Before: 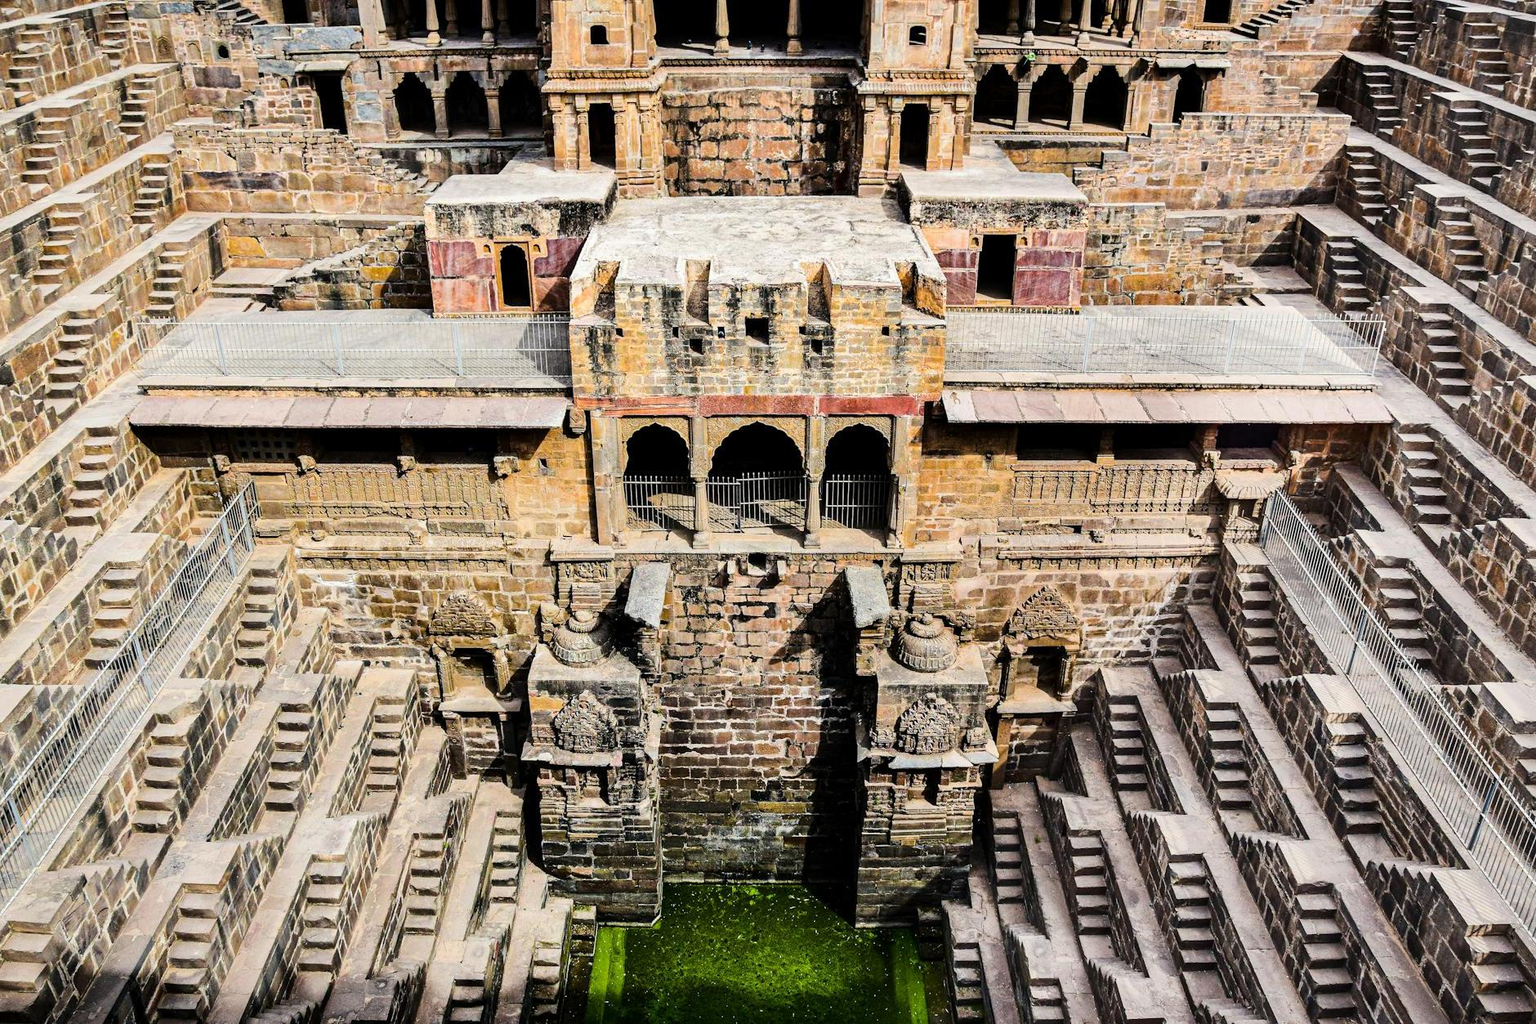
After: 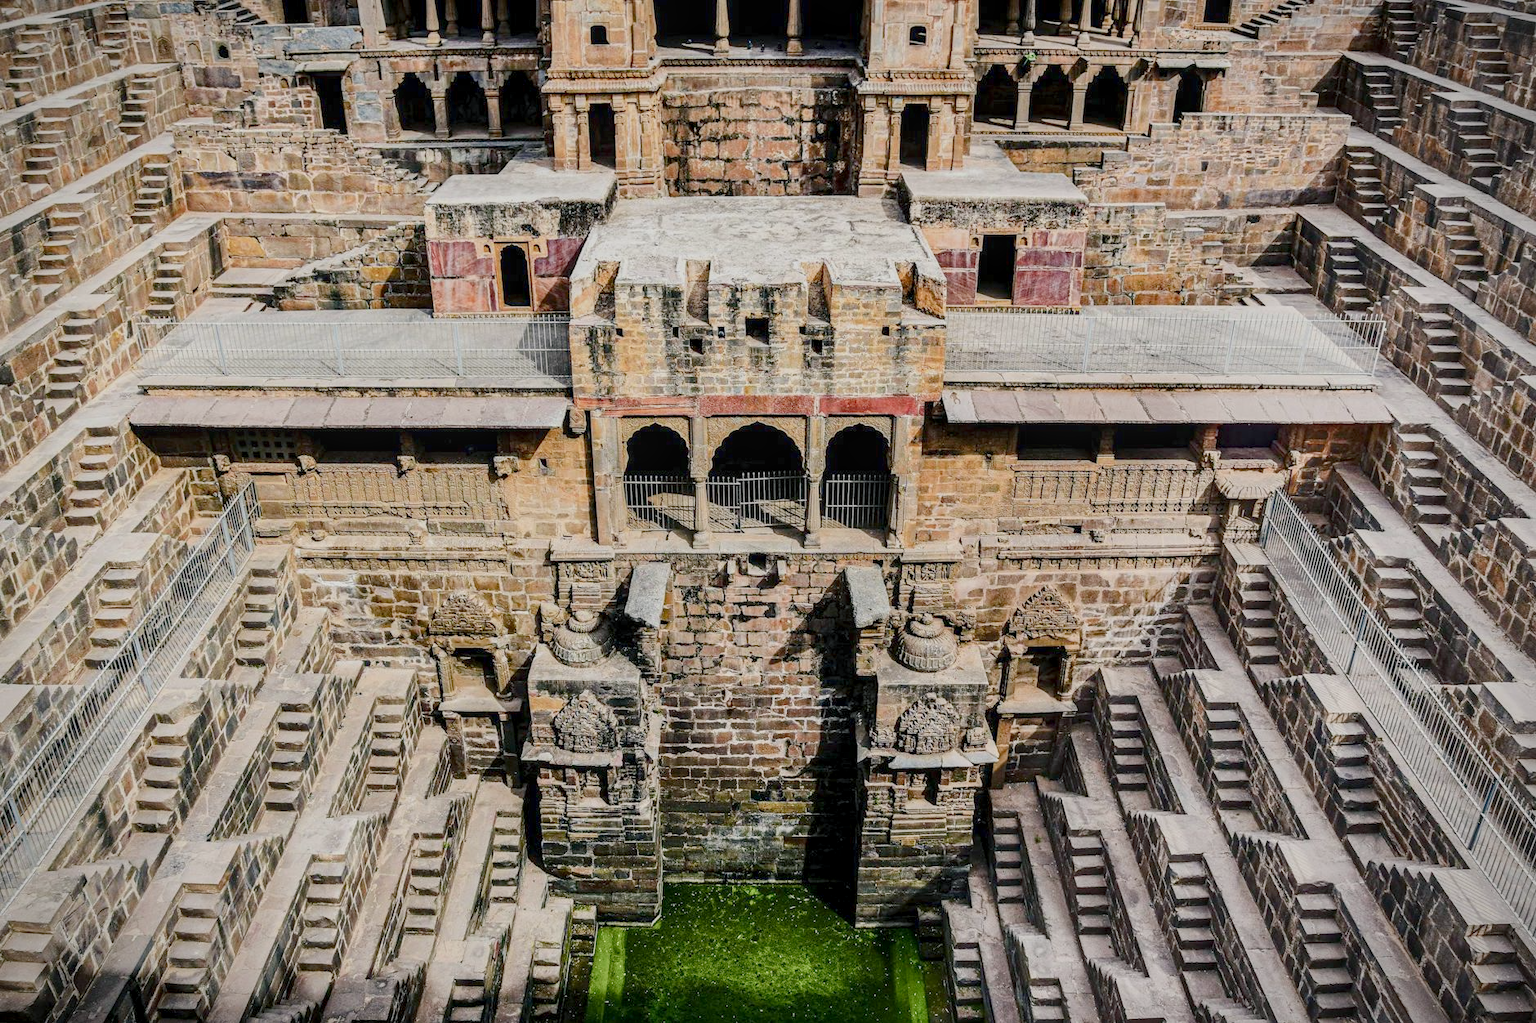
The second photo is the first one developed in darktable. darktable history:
local contrast: on, module defaults
vignetting: fall-off start 88.47%, fall-off radius 44.07%, brightness -0.42, saturation -0.2, width/height ratio 1.16
color balance rgb: shadows lift › chroma 2.054%, shadows lift › hue 222.13°, power › hue 312.37°, perceptual saturation grading › global saturation 0.151%, perceptual saturation grading › highlights -32.592%, perceptual saturation grading › mid-tones 5.088%, perceptual saturation grading › shadows 18.558%, hue shift -1.44°, contrast -21.692%
